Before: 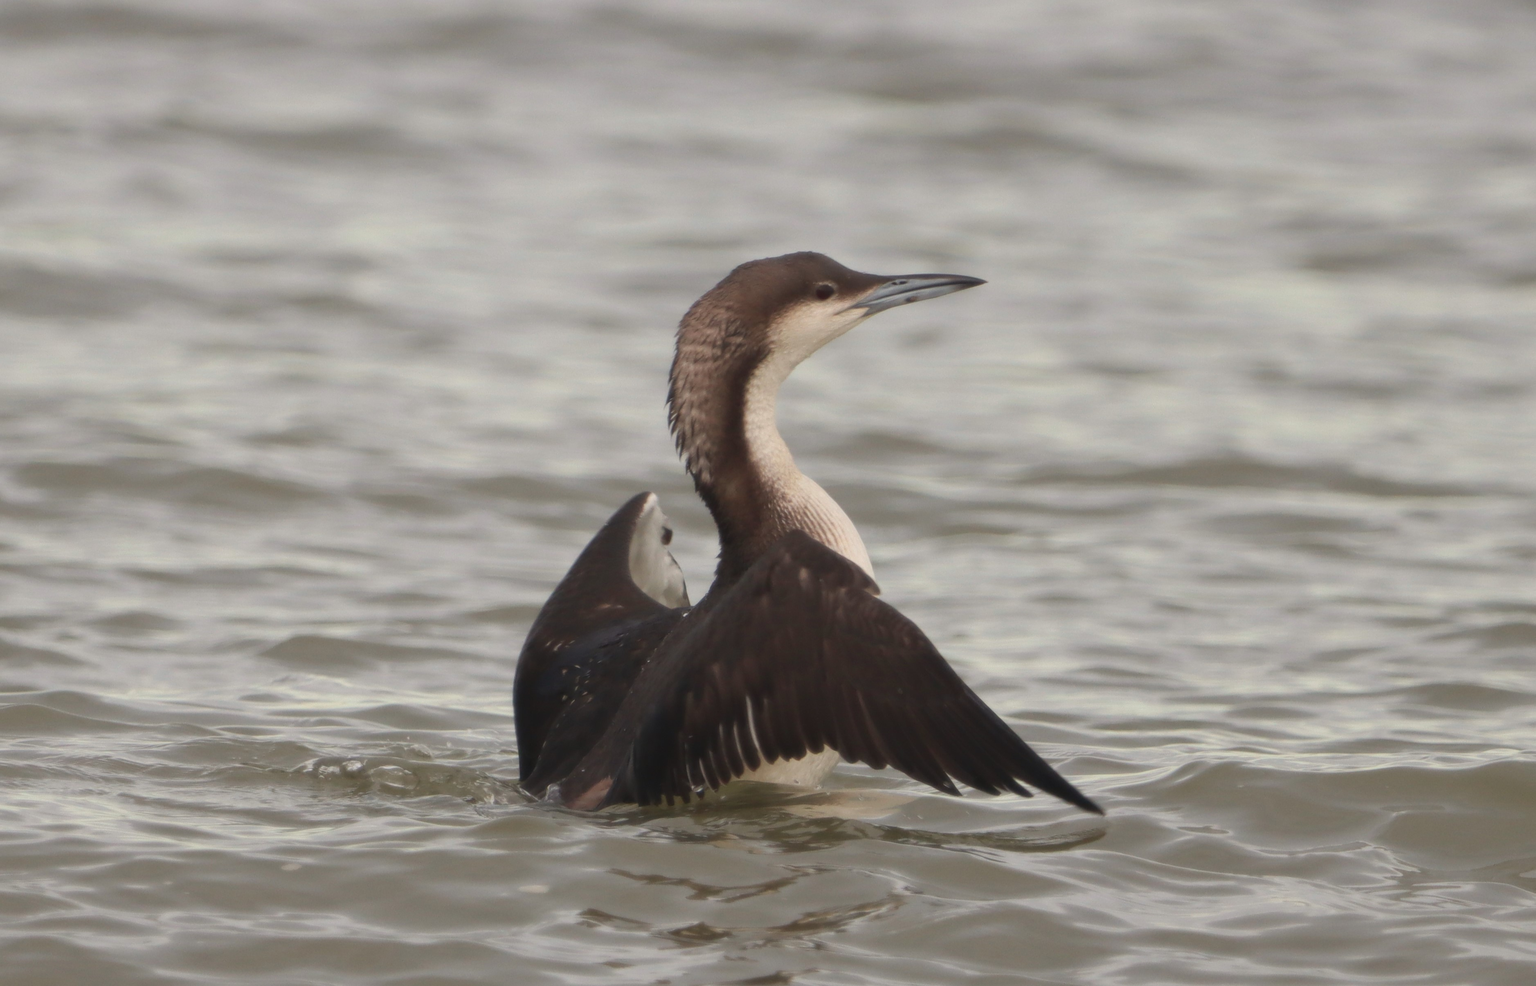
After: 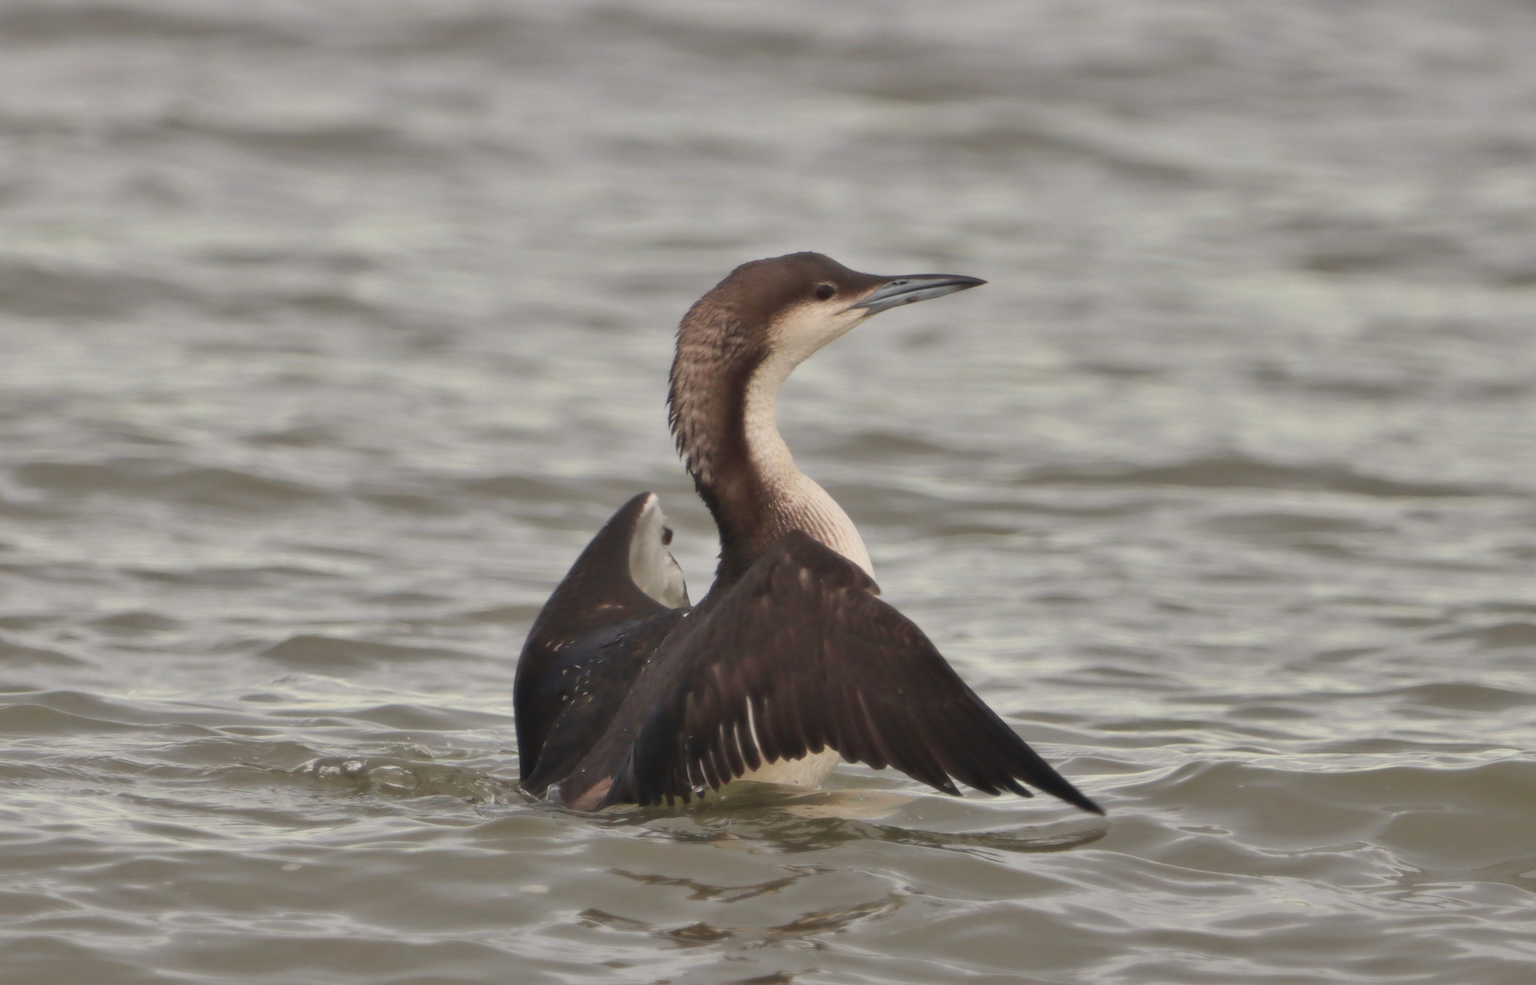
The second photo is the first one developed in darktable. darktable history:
color balance rgb: perceptual saturation grading › global saturation 0.405%, perceptual saturation grading › mid-tones 11.41%
shadows and highlights: soften with gaussian
